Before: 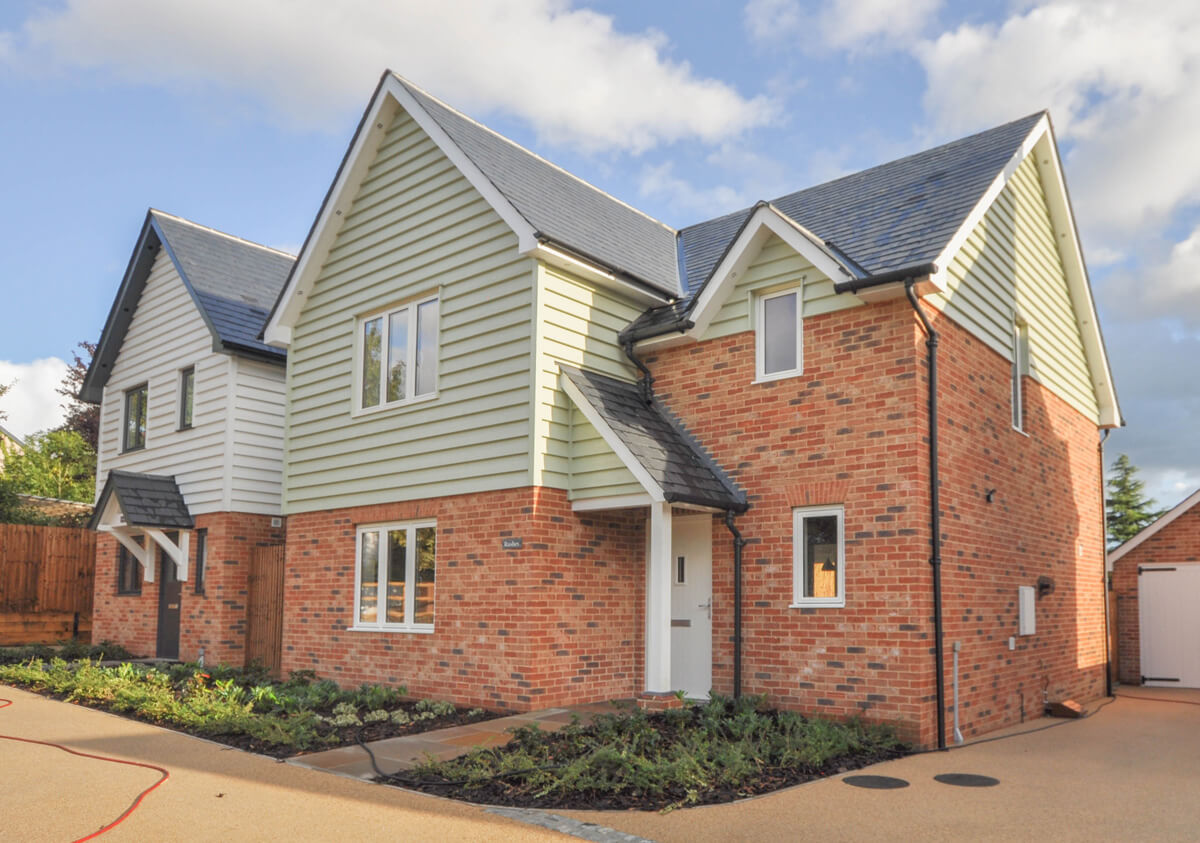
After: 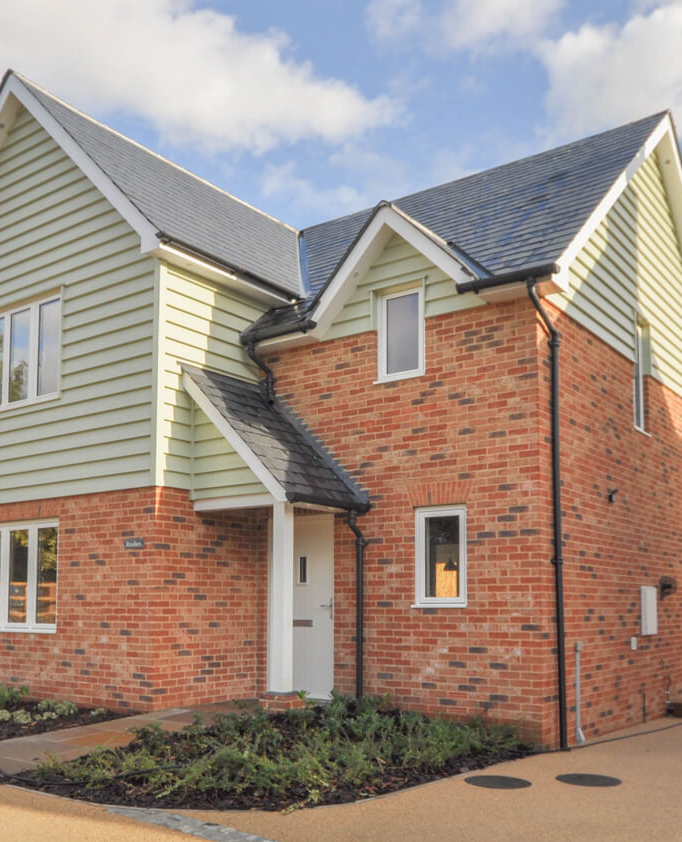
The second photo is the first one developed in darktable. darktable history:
crop: left 31.504%, top 0.022%, right 11.642%
